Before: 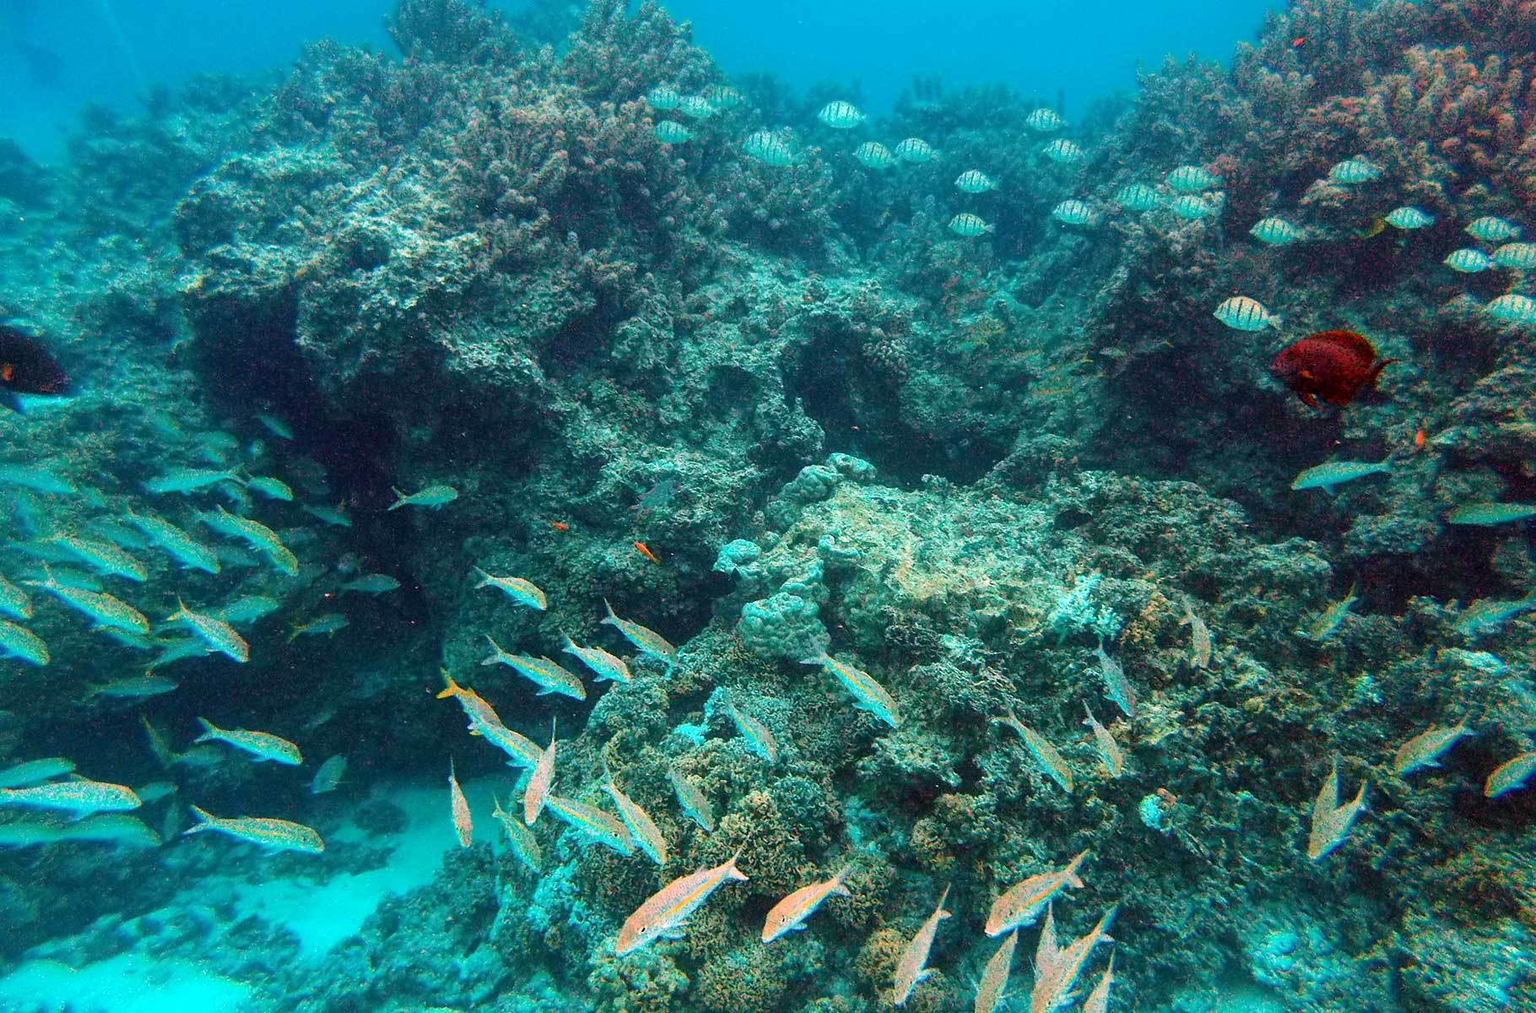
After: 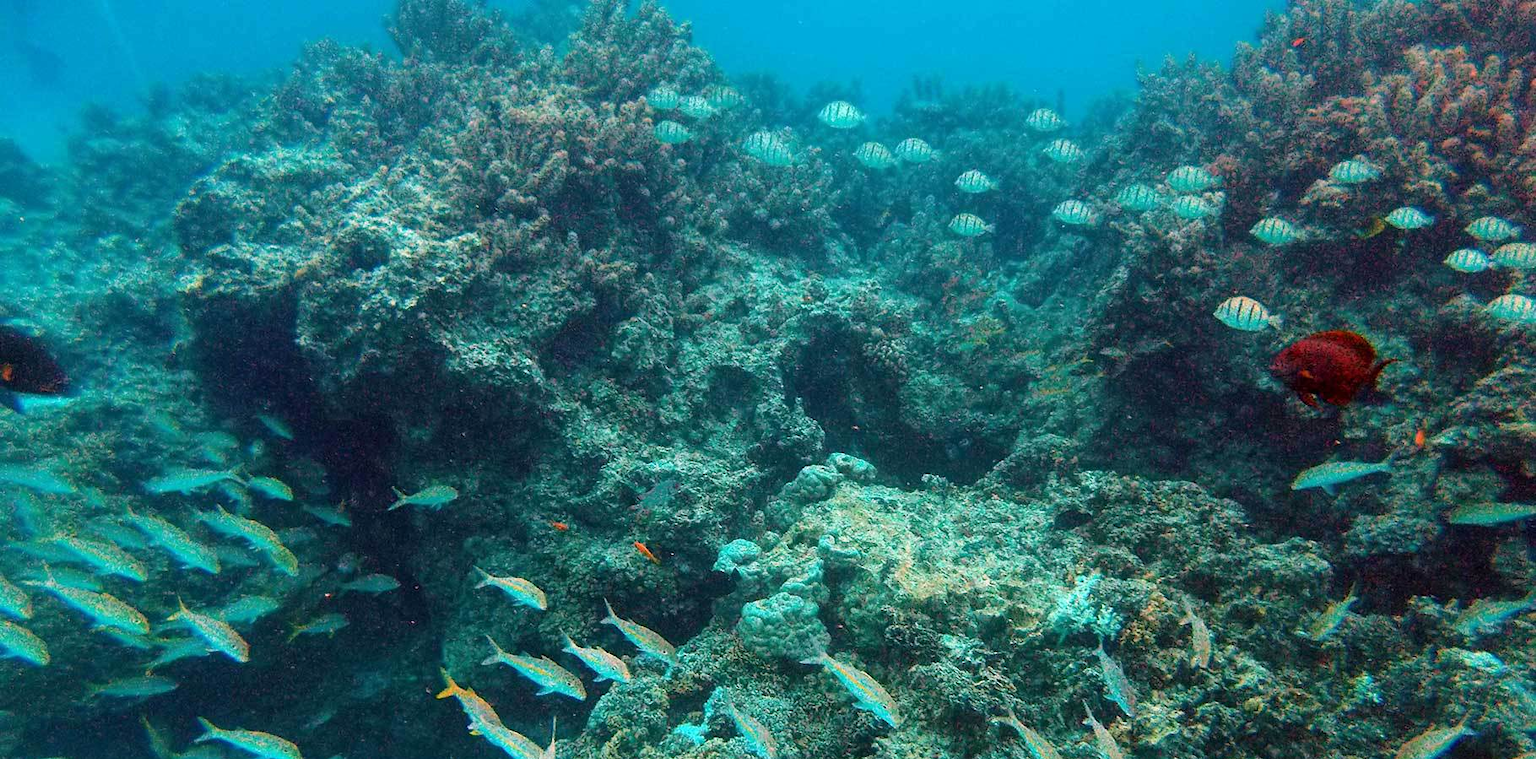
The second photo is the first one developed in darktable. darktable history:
exposure: exposure -0.041 EV, compensate highlight preservation false
crop: bottom 24.967%
